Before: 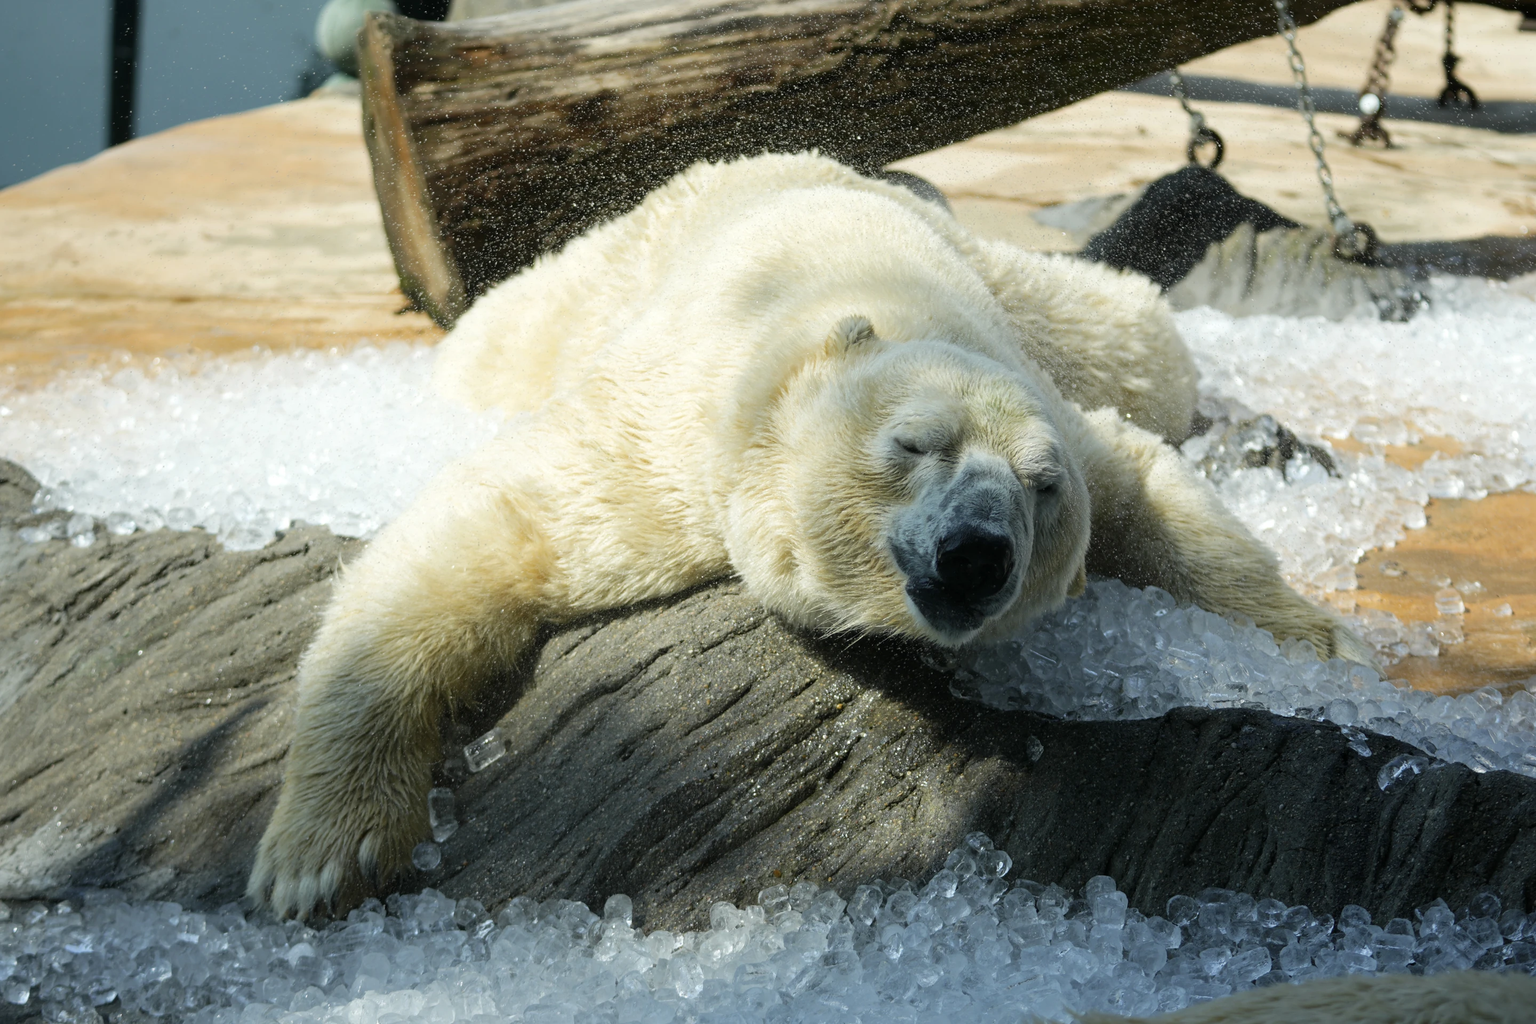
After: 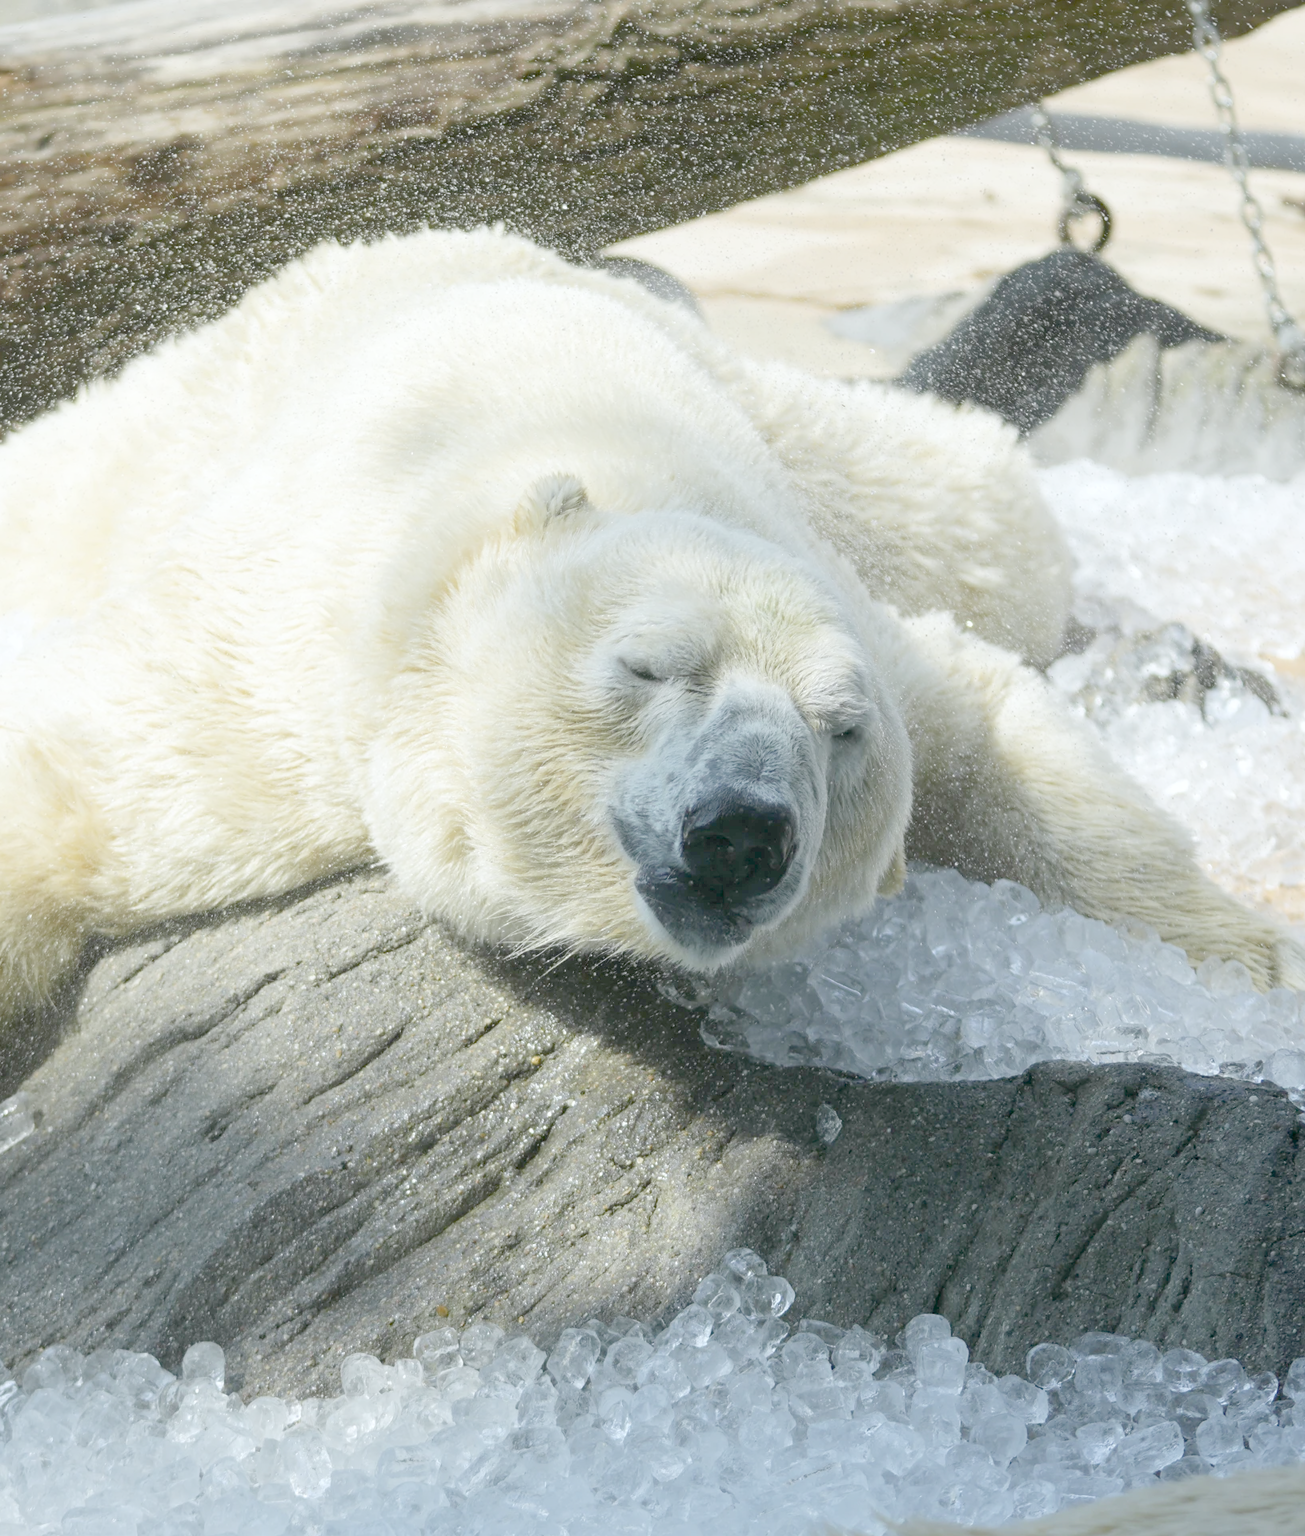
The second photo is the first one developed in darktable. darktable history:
white balance: red 0.976, blue 1.04
crop: left 31.458%, top 0%, right 11.876%
